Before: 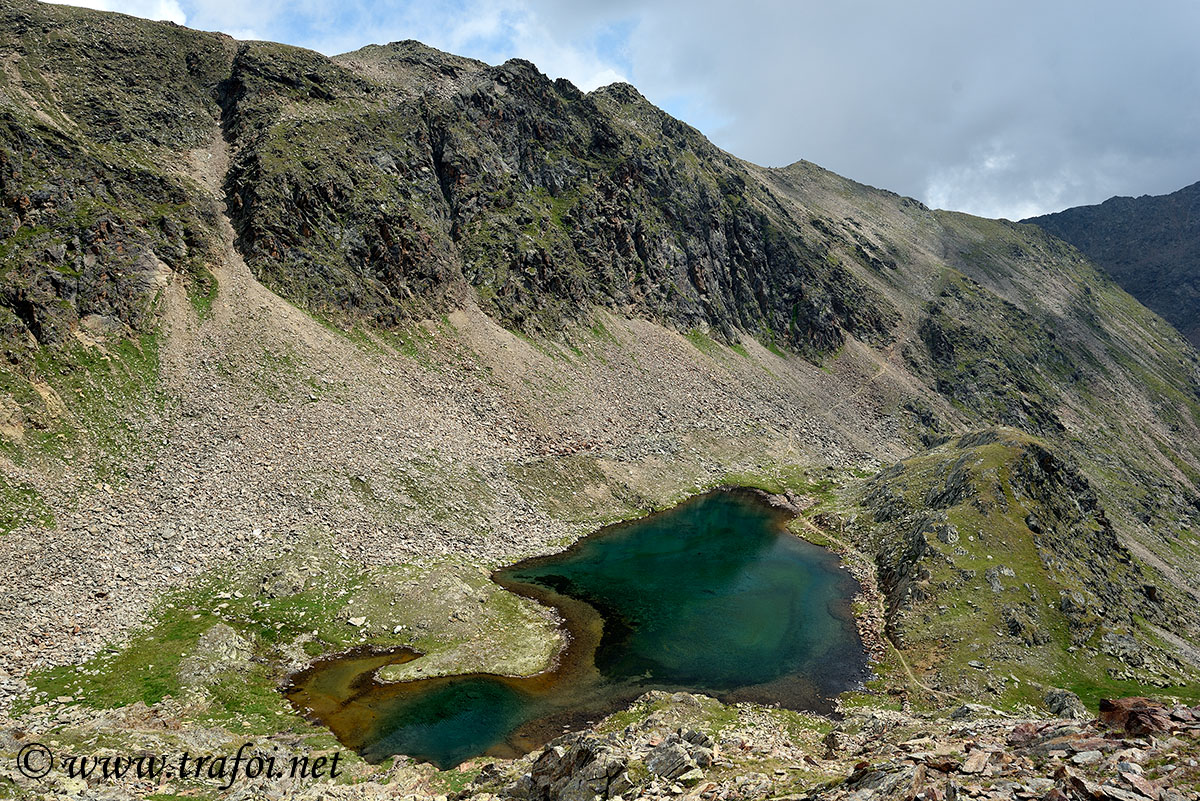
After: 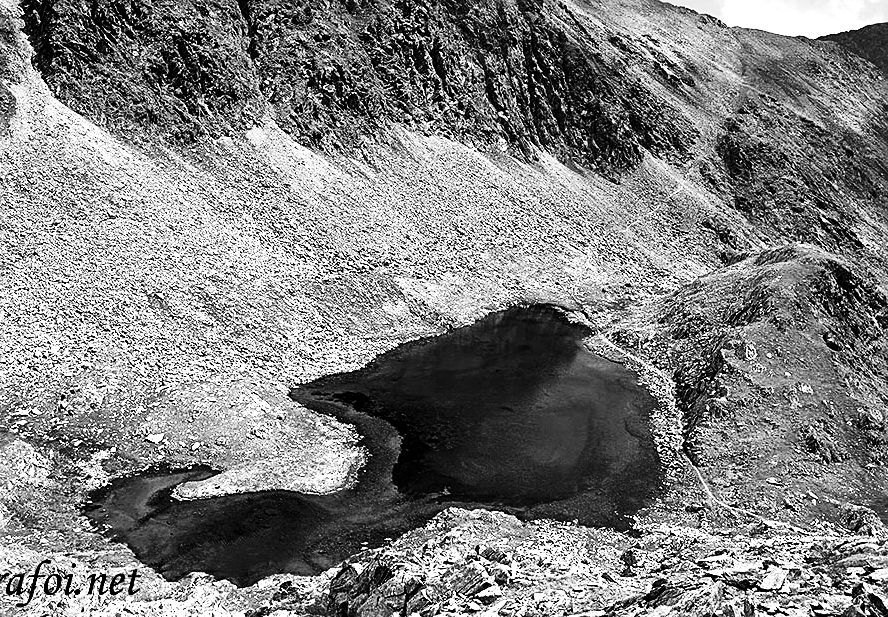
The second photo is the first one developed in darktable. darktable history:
monochrome: a 73.58, b 64.21
crop: left 16.871%, top 22.857%, right 9.116%
contrast brightness saturation: contrast 0.24, brightness -0.24, saturation 0.14
sharpen: on, module defaults
exposure: black level correction 0, exposure 1.2 EV, compensate exposure bias true, compensate highlight preservation false
